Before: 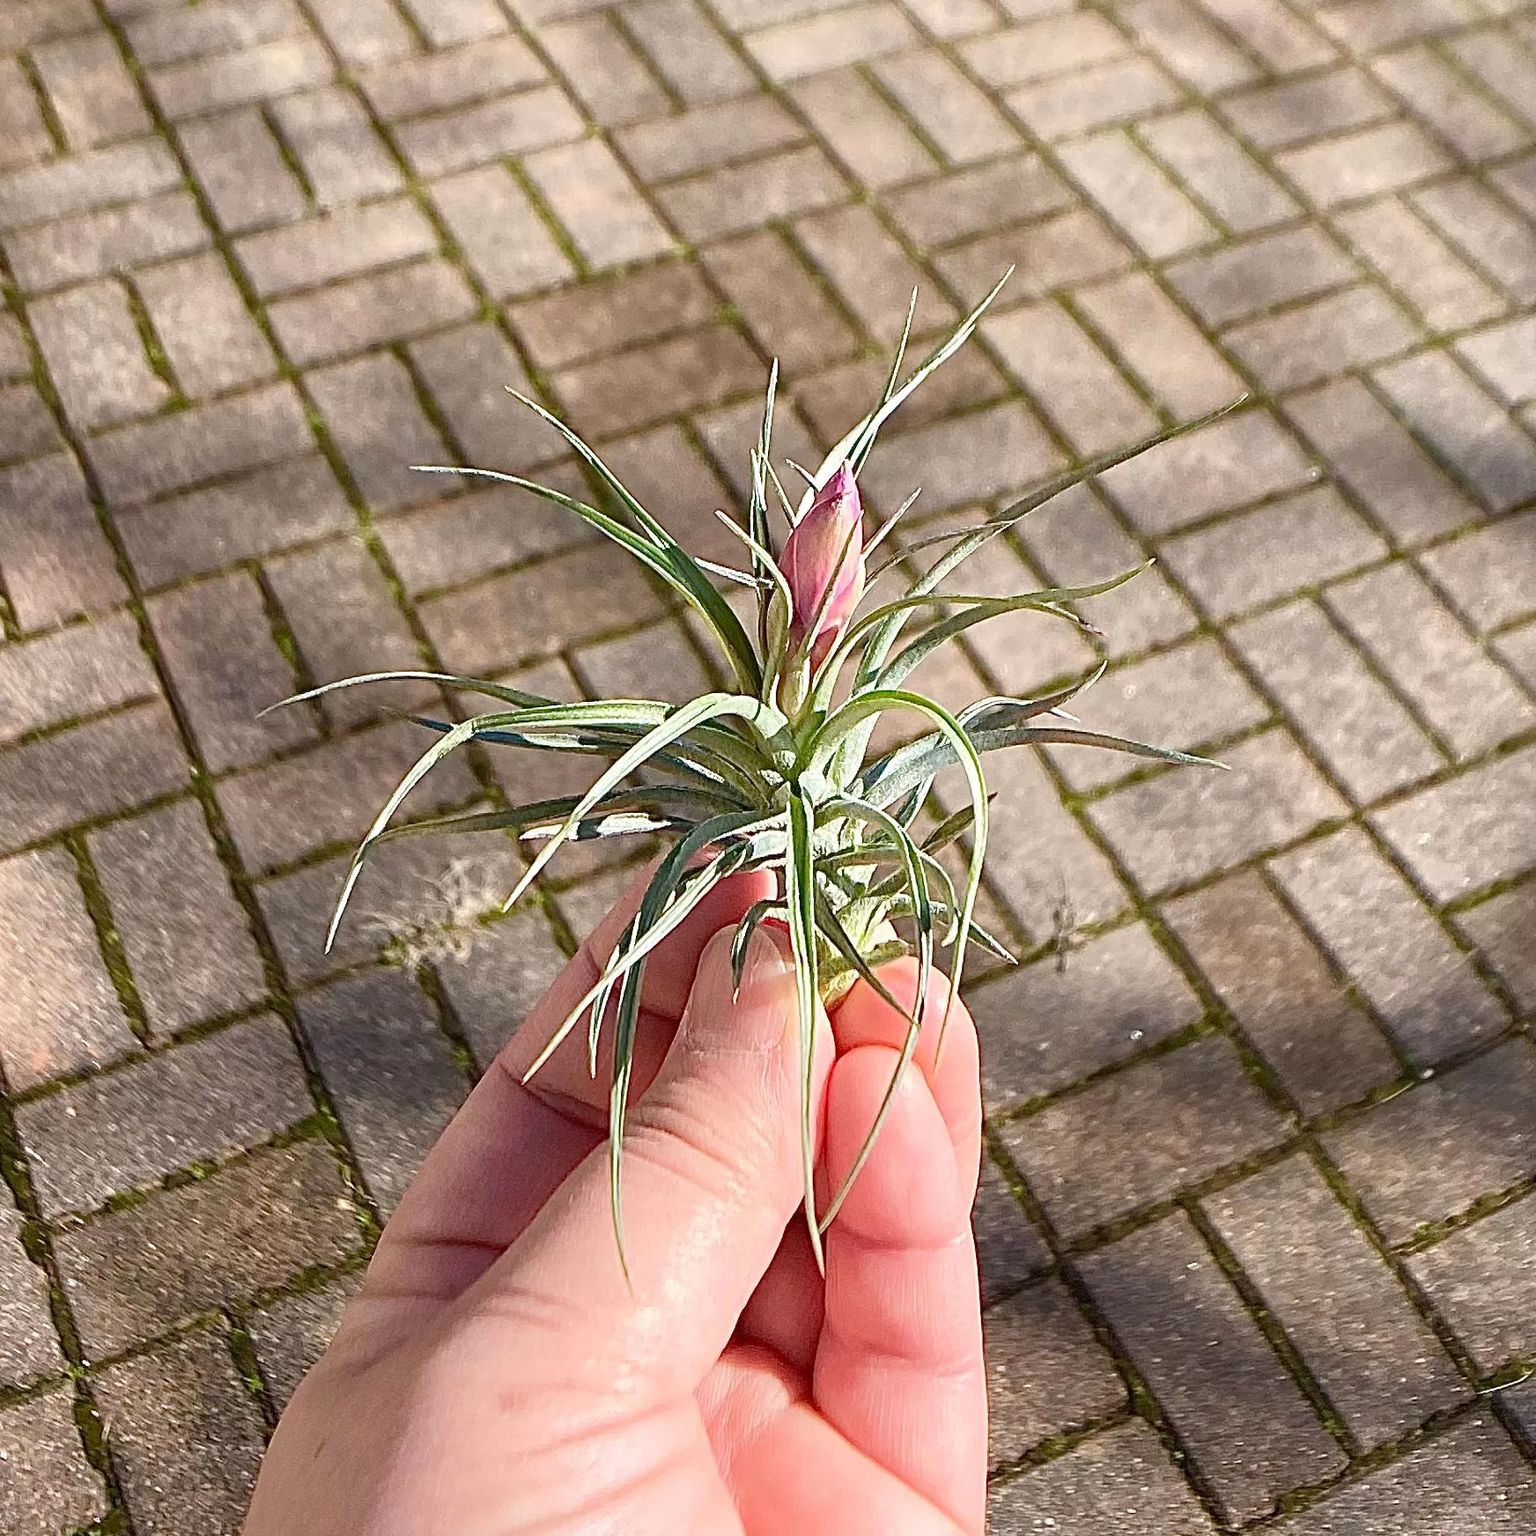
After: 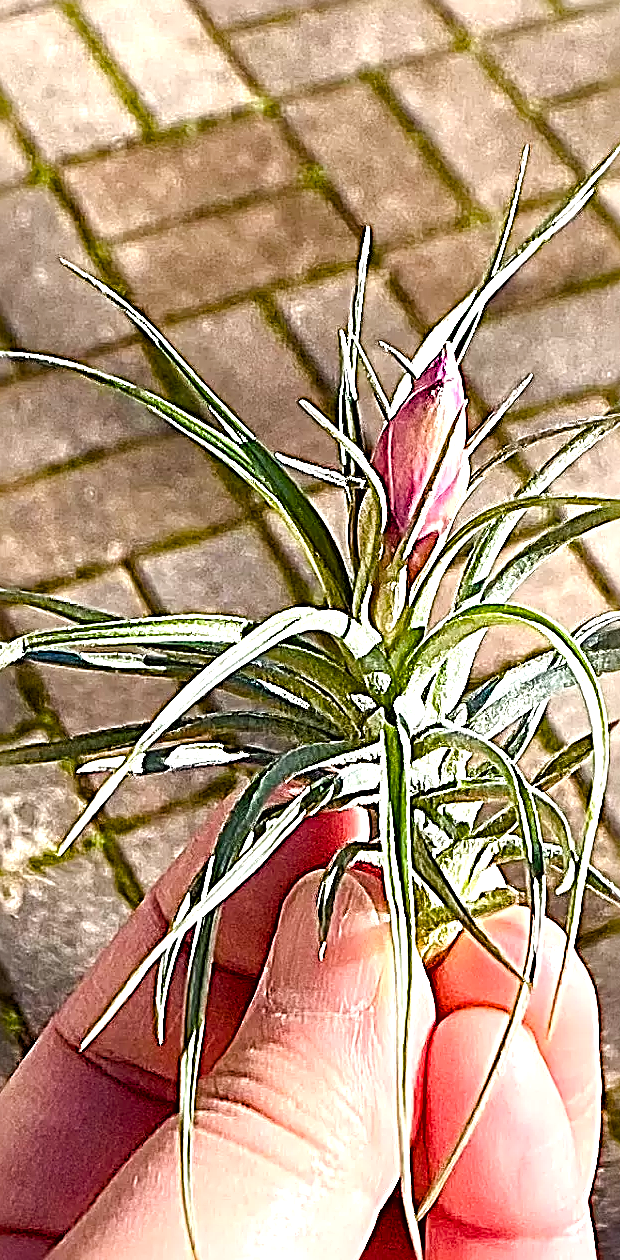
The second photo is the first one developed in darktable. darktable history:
color balance rgb: perceptual saturation grading › global saturation 23.922%, perceptual saturation grading › highlights -23.358%, perceptual saturation grading › mid-tones 23.822%, perceptual saturation grading › shadows 40.988%, perceptual brilliance grading › global brilliance -5.632%, perceptual brilliance grading › highlights 24.31%, perceptual brilliance grading › mid-tones 7.208%, perceptual brilliance grading › shadows -4.748%
crop and rotate: left 29.425%, top 10.408%, right 35.024%, bottom 17.331%
sharpen: radius 3.691, amount 0.925
